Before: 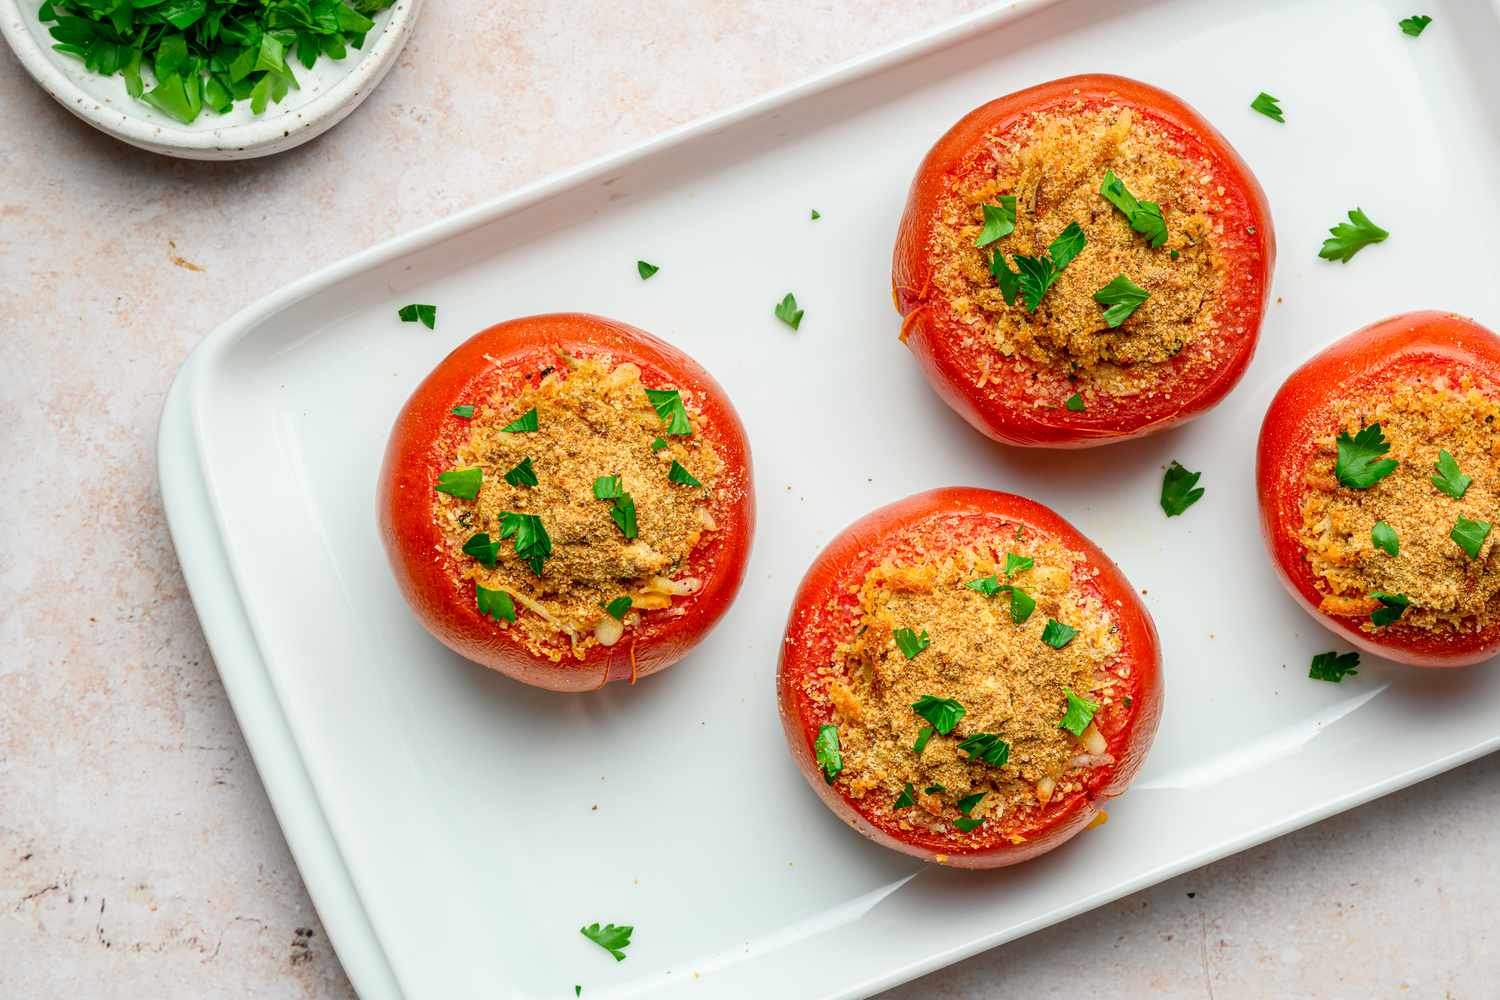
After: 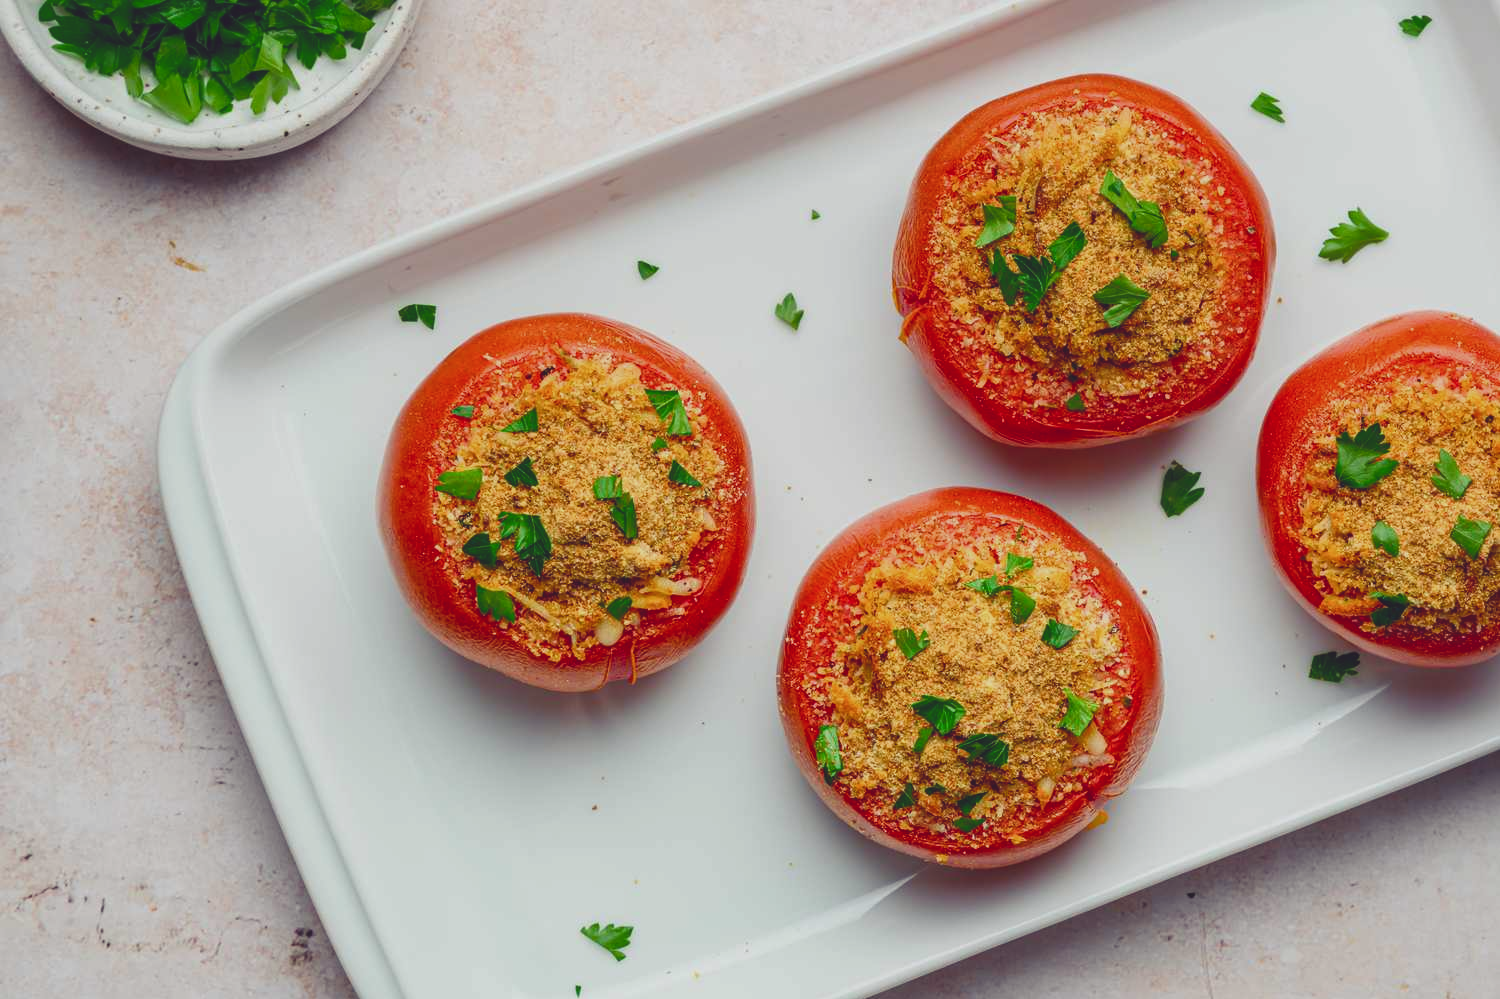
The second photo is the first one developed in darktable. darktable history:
crop: bottom 0.061%
contrast brightness saturation: contrast -0.083, brightness -0.031, saturation -0.109
exposure: exposure -0.269 EV, compensate highlight preservation false
color balance rgb: shadows lift › luminance -21.929%, shadows lift › chroma 9.043%, shadows lift › hue 284.29°, global offset › luminance 1.498%, perceptual saturation grading › global saturation 20.001%, perceptual saturation grading › highlights -19.78%, perceptual saturation grading › shadows 29.515%
